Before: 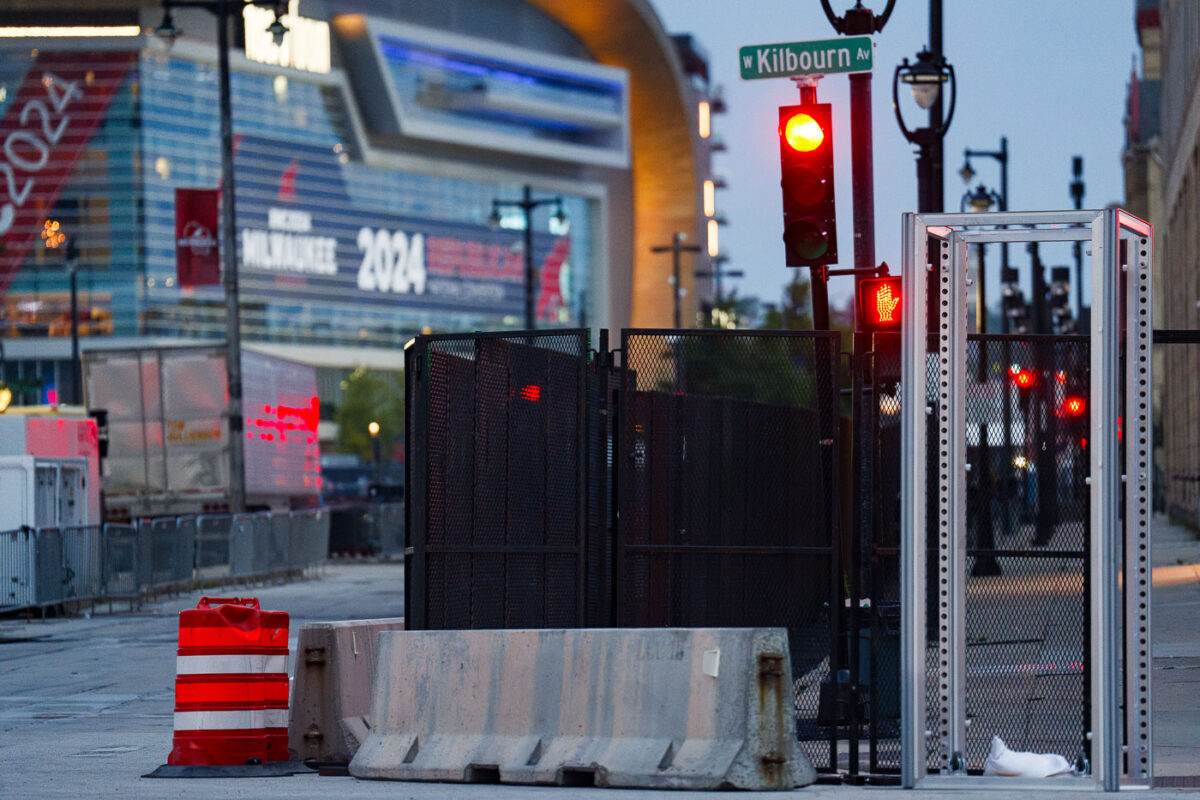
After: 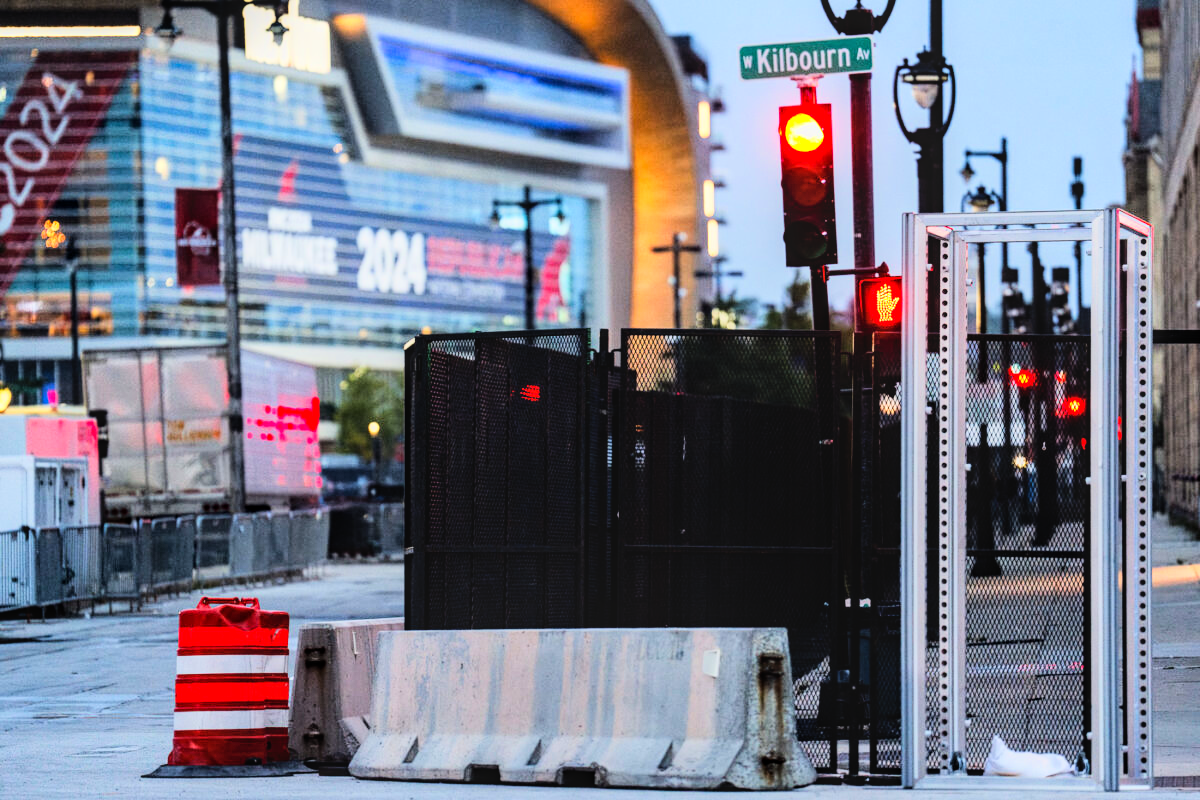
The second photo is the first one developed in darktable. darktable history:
local contrast: detail 114%
tone equalizer: edges refinement/feathering 500, mask exposure compensation -1.57 EV, preserve details guided filter
tone curve: curves: ch0 [(0, 0) (0.004, 0) (0.133, 0.071) (0.325, 0.456) (0.832, 0.957) (1, 1)]
